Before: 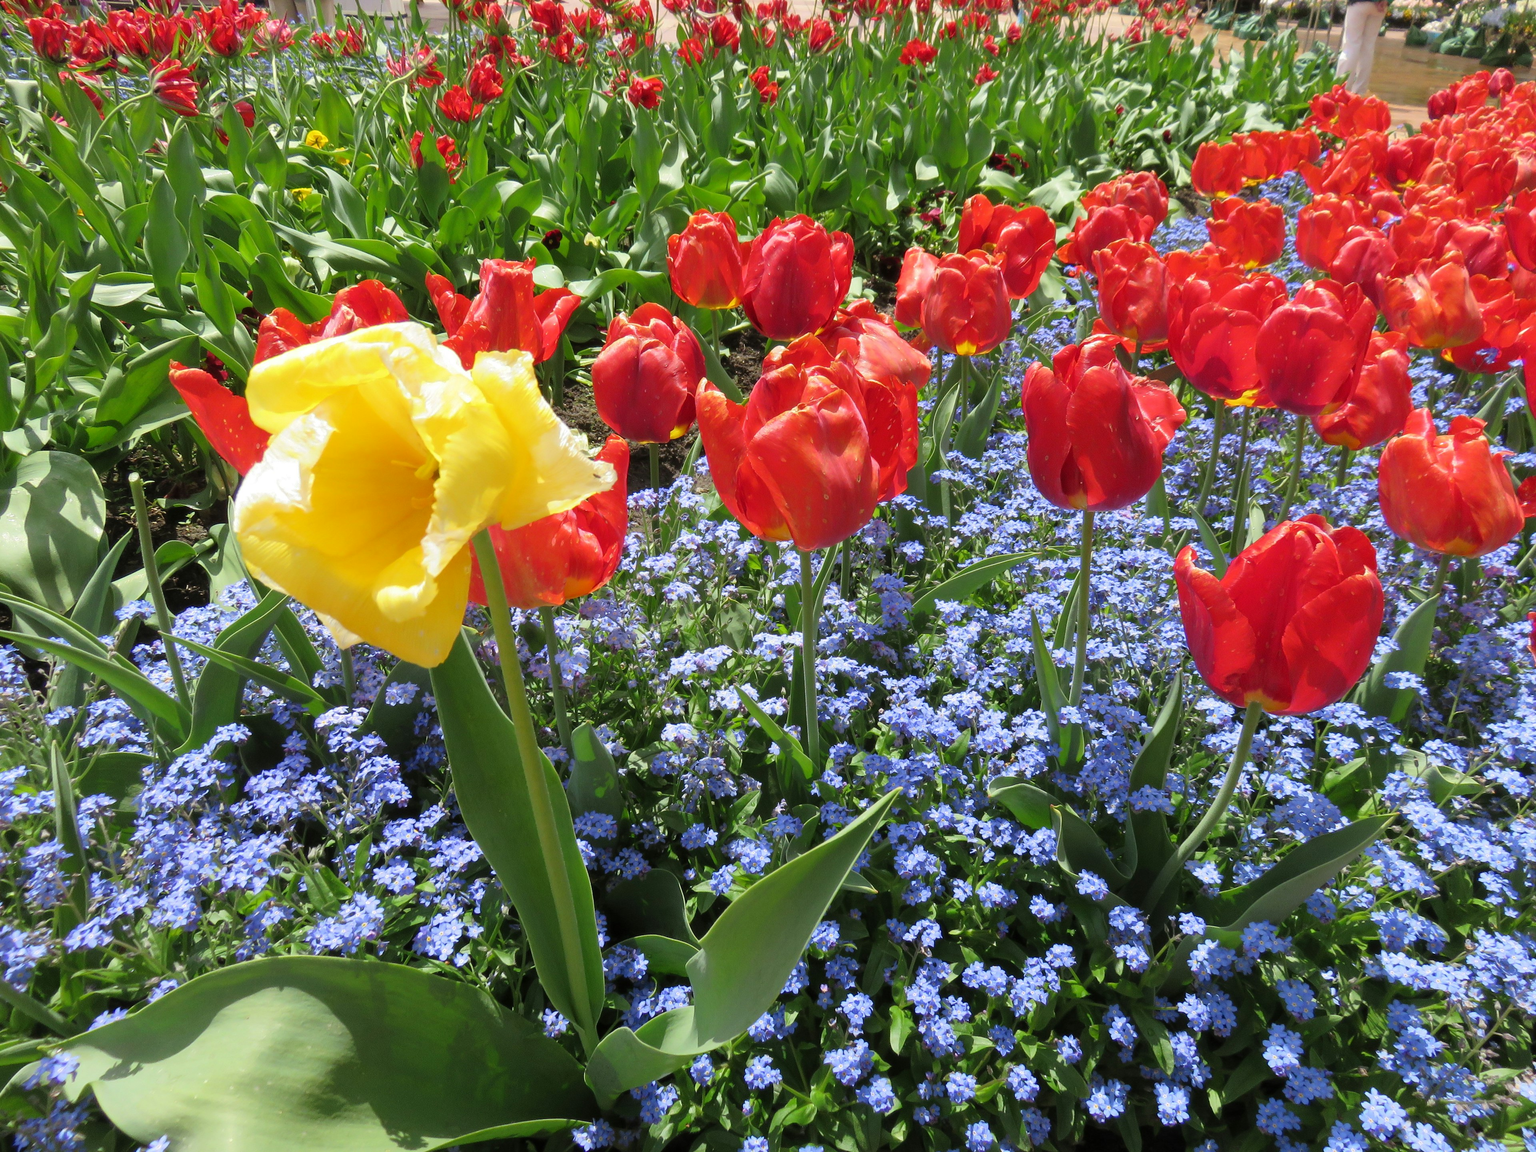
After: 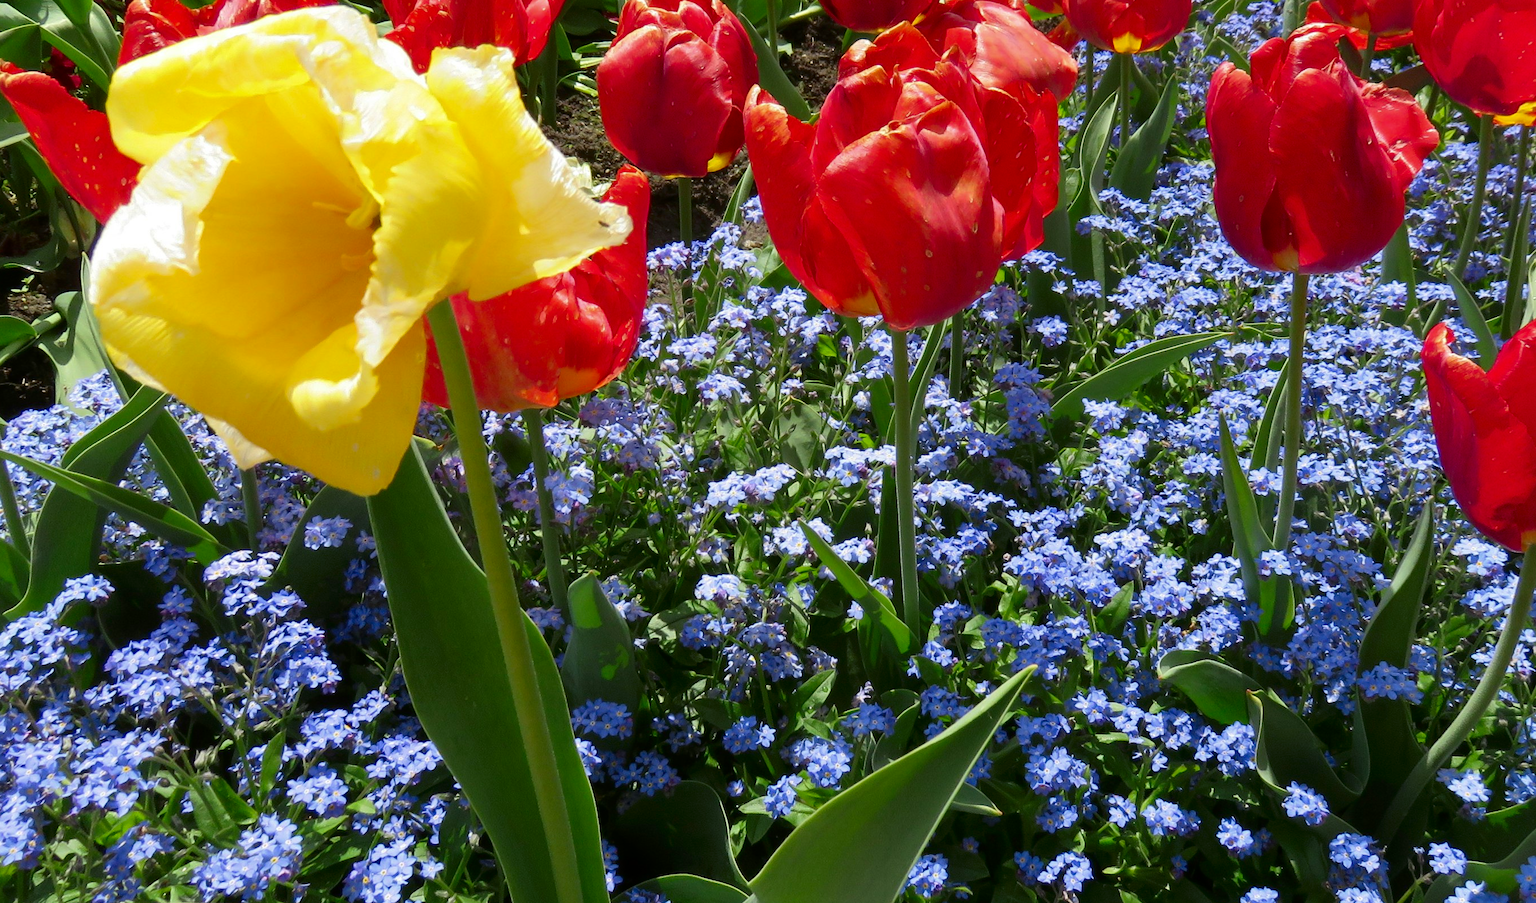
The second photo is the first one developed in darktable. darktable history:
crop: left 11.123%, top 27.61%, right 18.3%, bottom 17.034%
contrast brightness saturation: contrast 0.07, brightness -0.13, saturation 0.06
